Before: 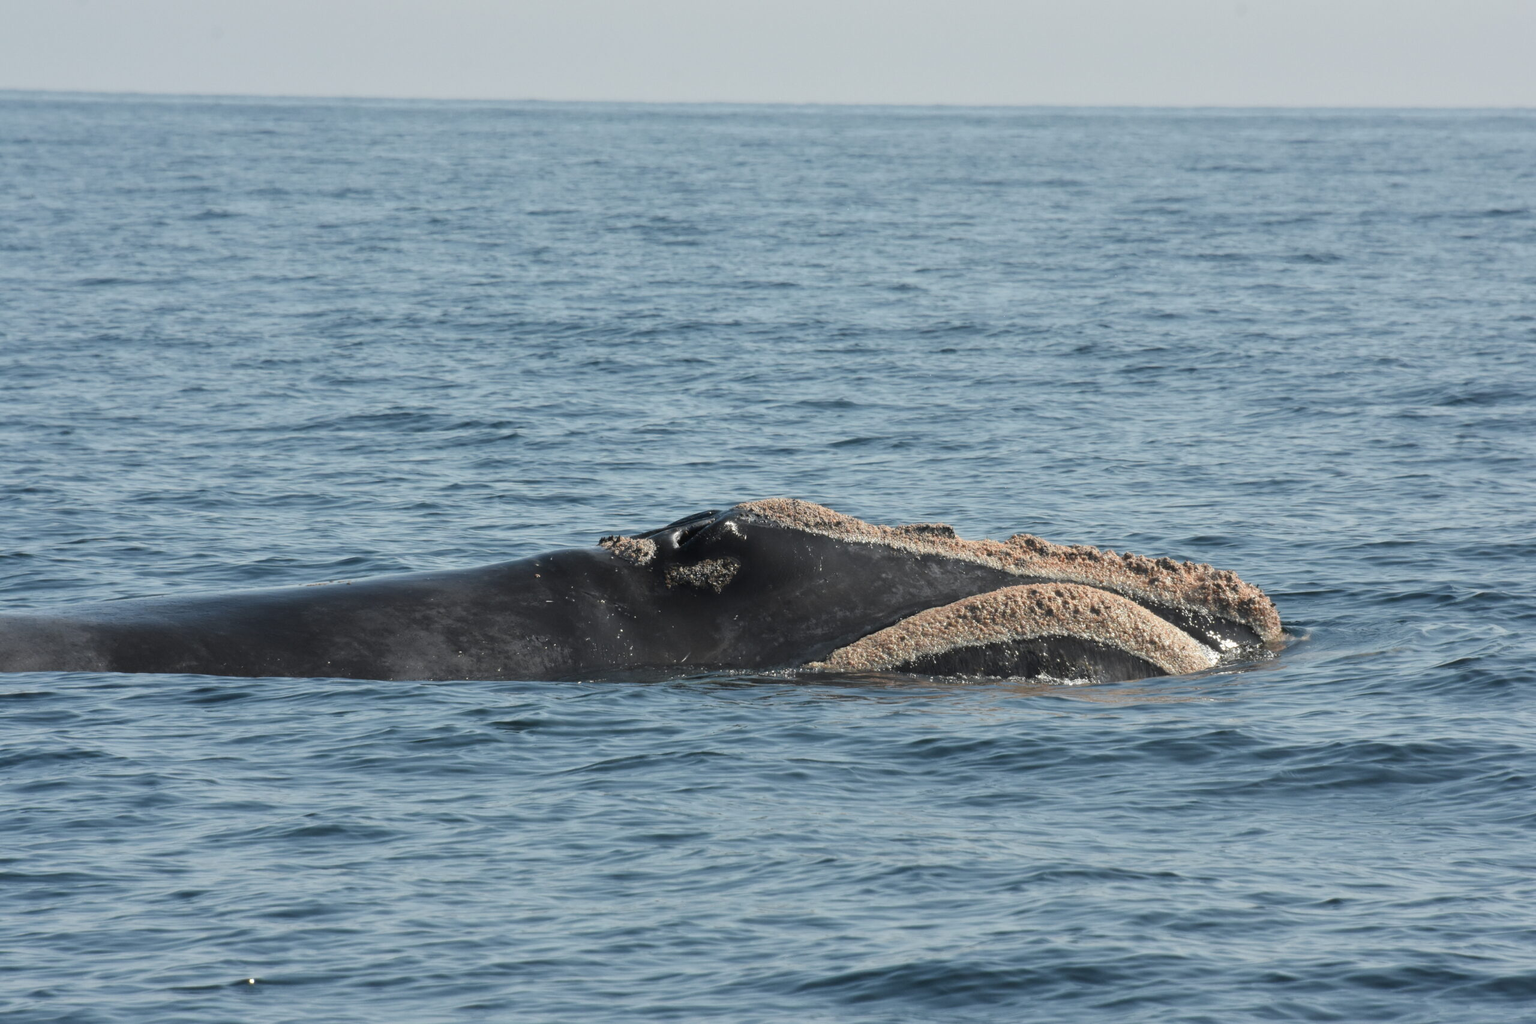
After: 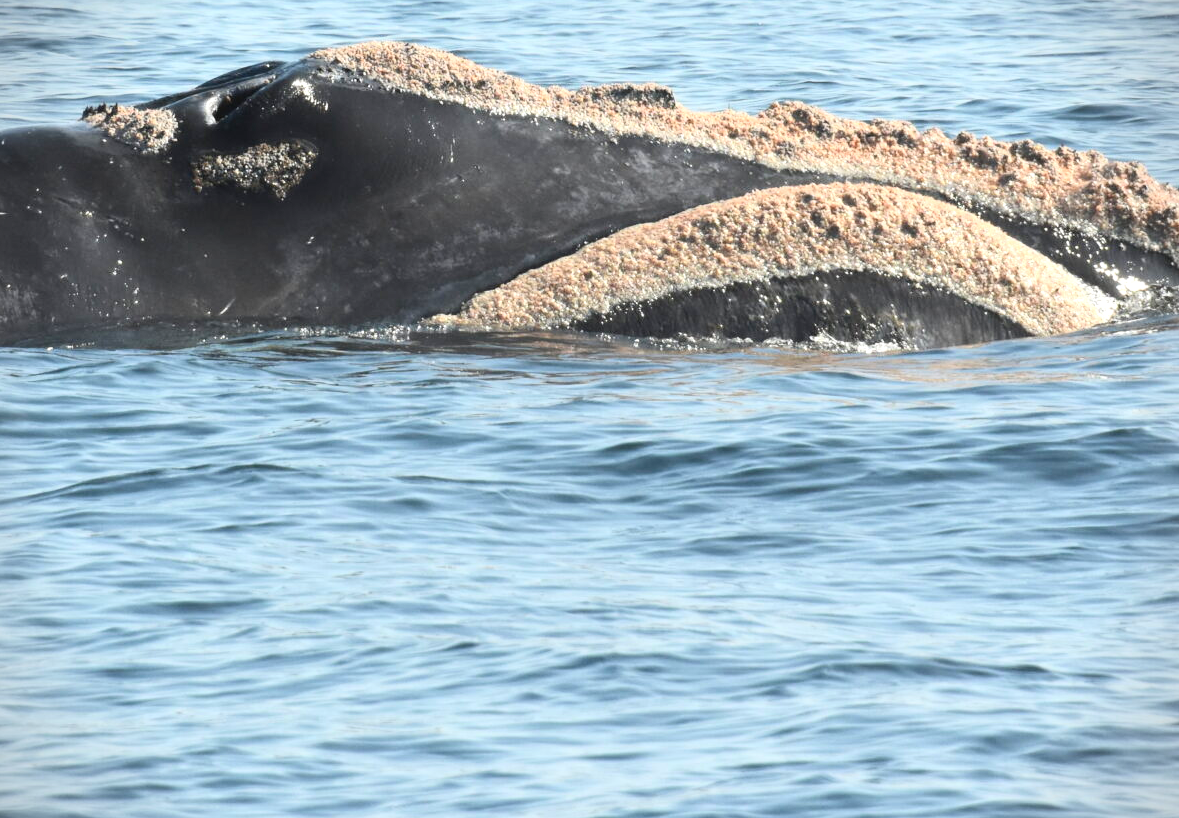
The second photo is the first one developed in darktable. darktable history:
contrast brightness saturation: contrast 0.2, brightness 0.15, saturation 0.138
exposure: exposure 0.652 EV, compensate highlight preservation false
crop: left 35.805%, top 46.23%, right 18.117%, bottom 5.84%
color balance rgb: perceptual saturation grading › global saturation 0.522%
vignetting: fall-off start 91.75%
